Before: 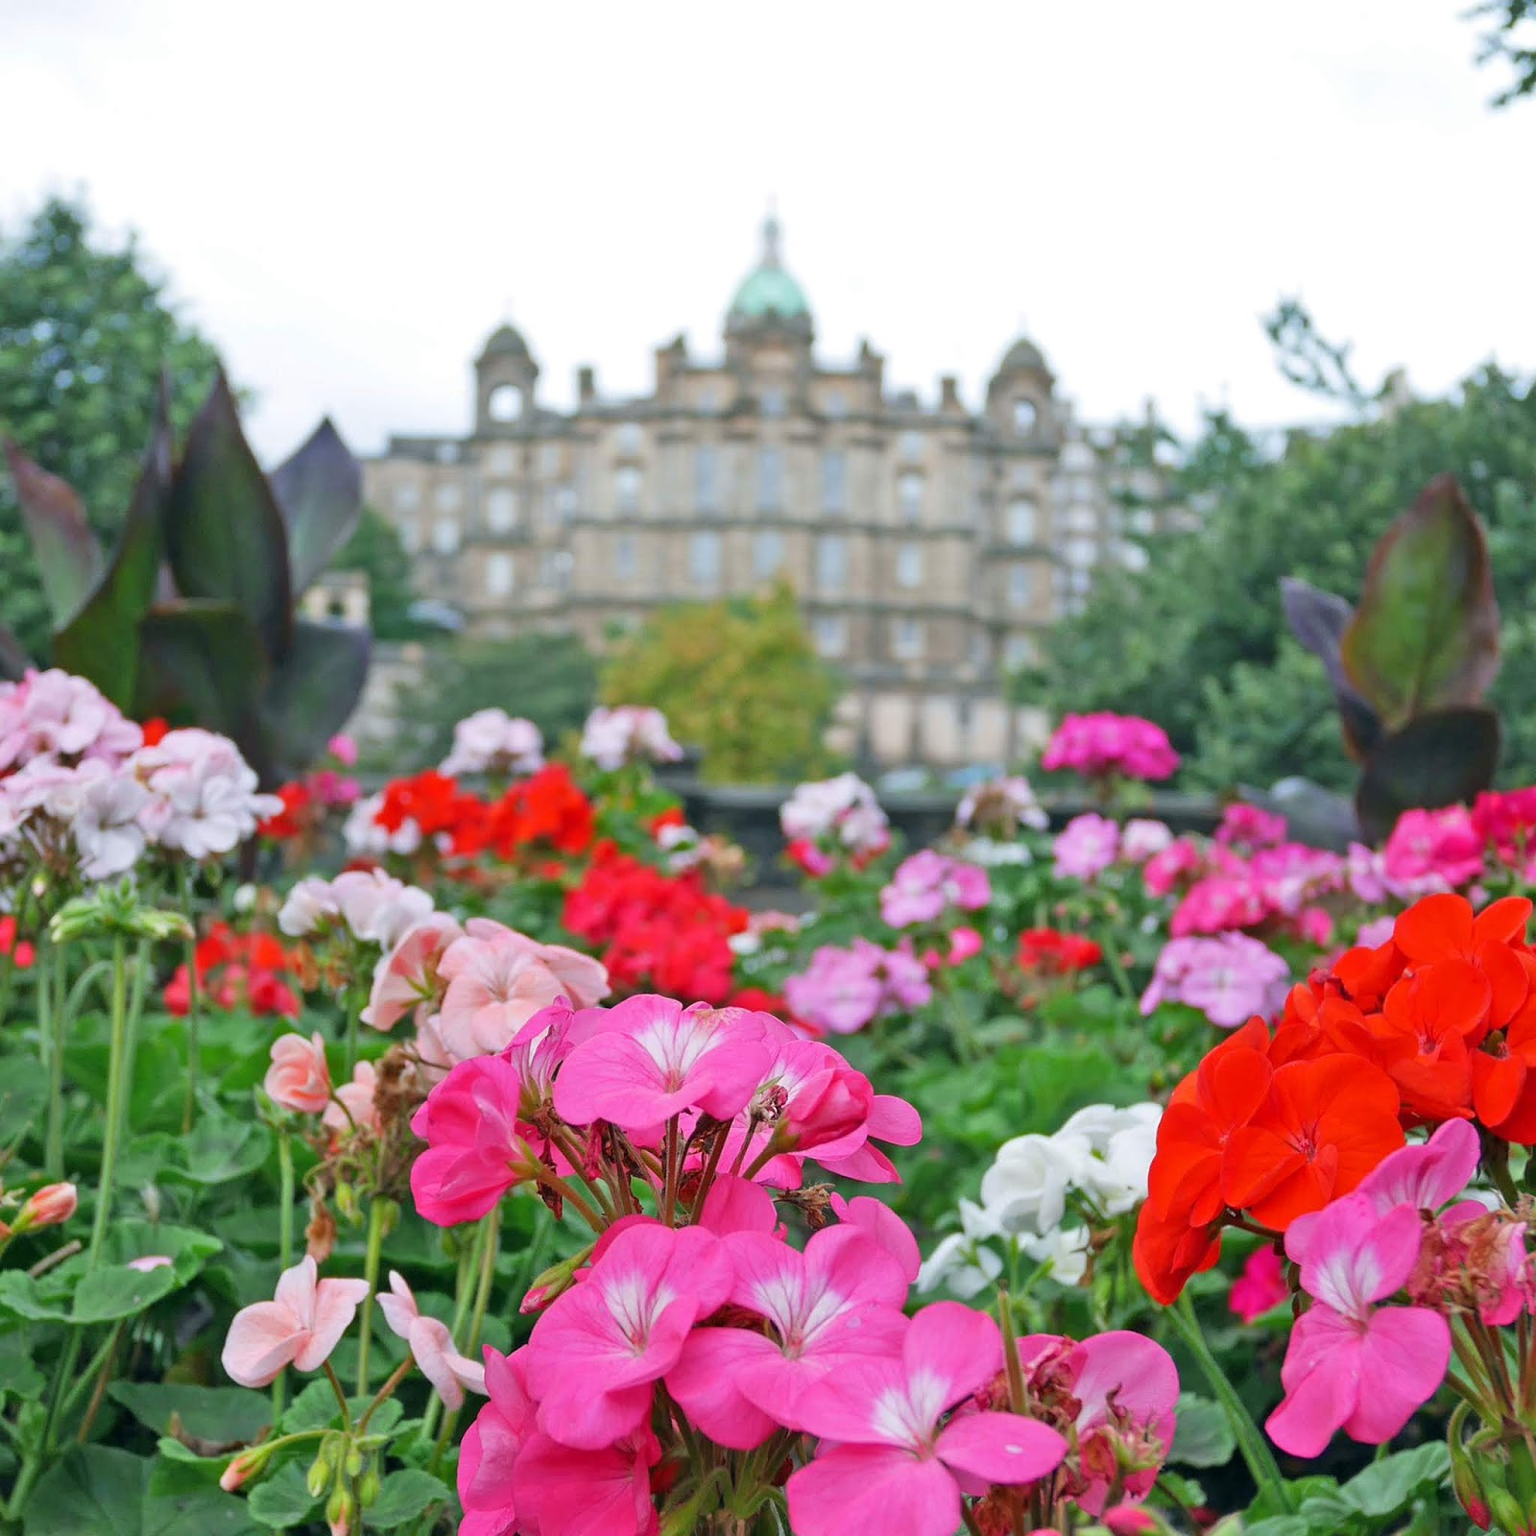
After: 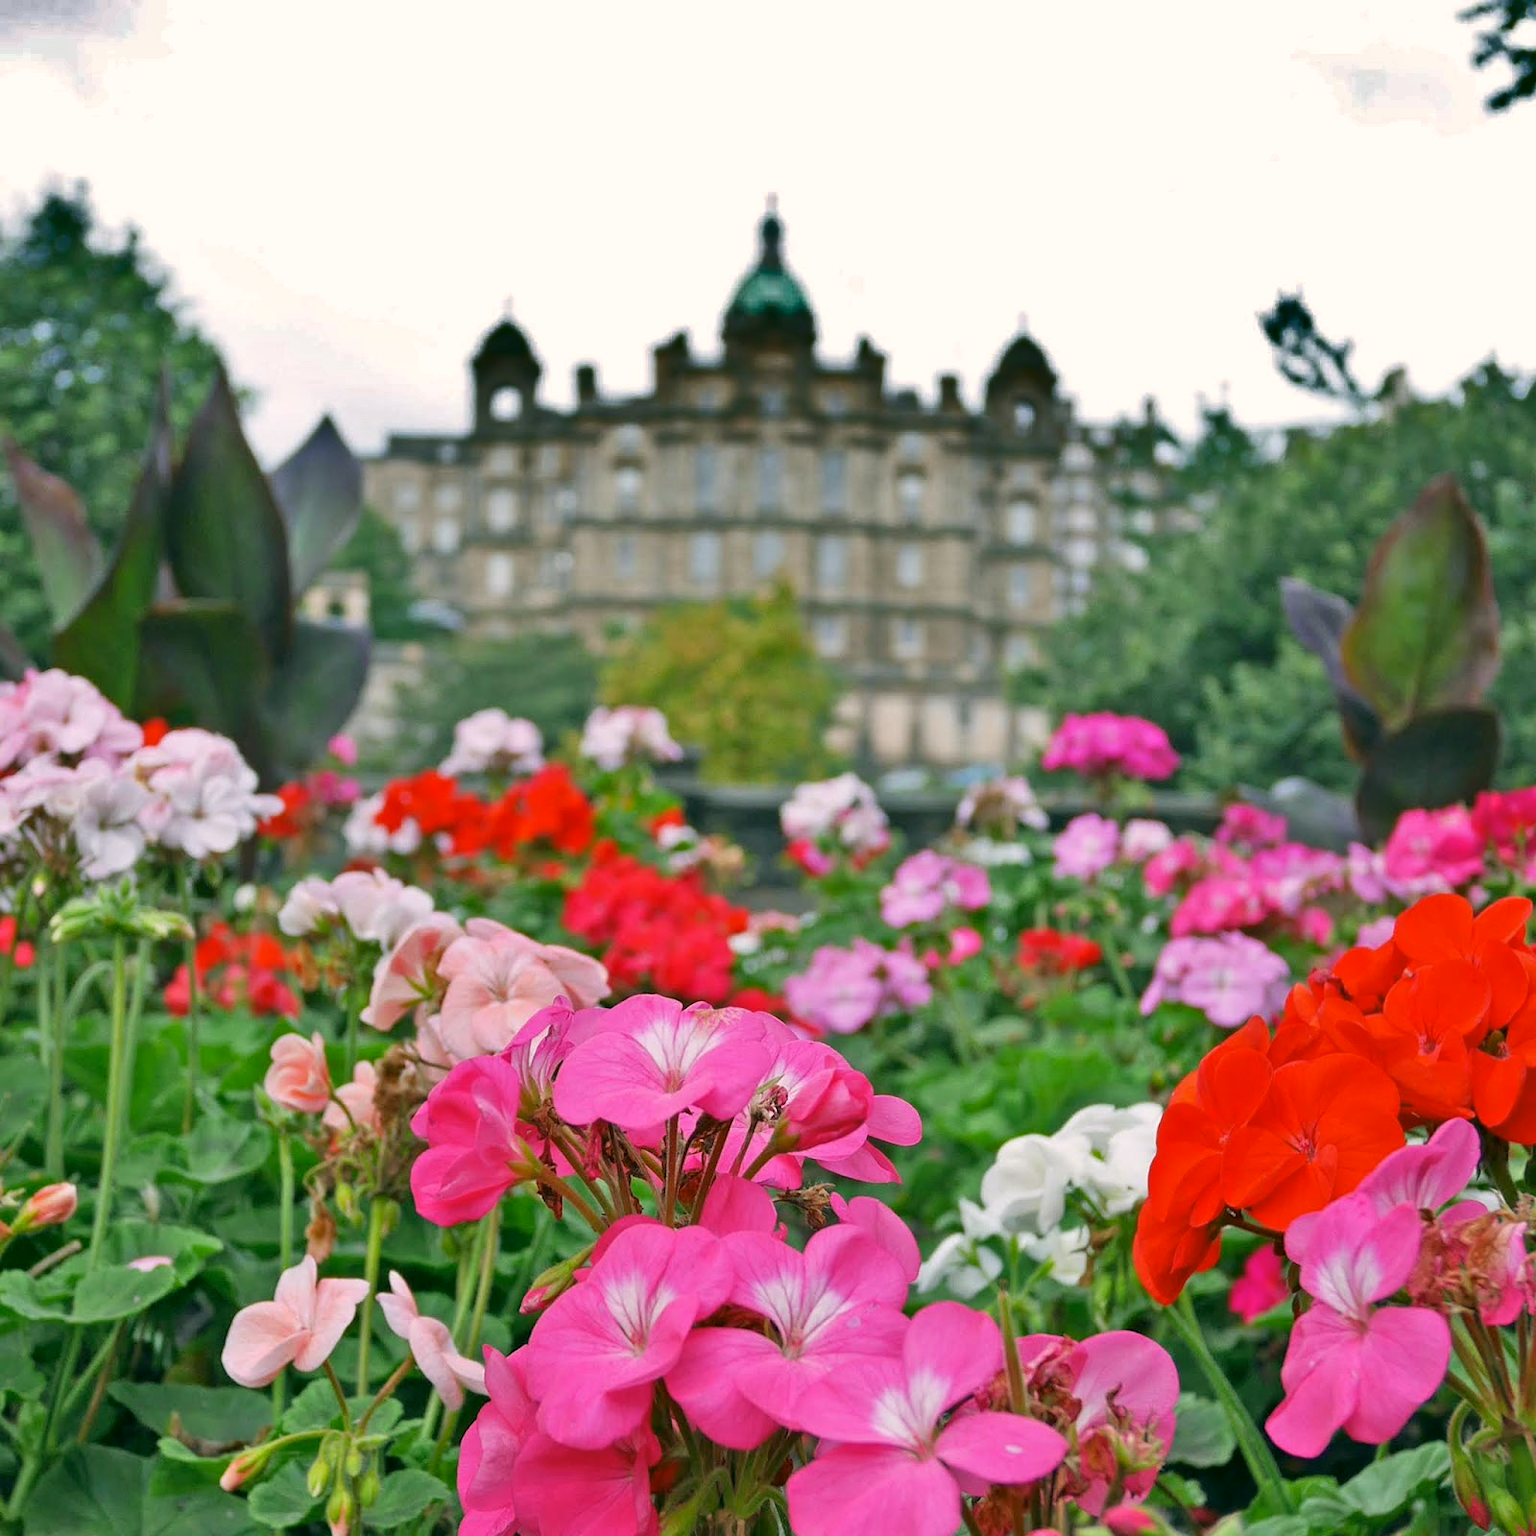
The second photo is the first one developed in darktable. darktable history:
color correction: highlights a* 4.02, highlights b* 4.98, shadows a* -7.55, shadows b* 4.98
haze removal: compatibility mode true, adaptive false
shadows and highlights: shadows 20.91, highlights -82.73, soften with gaussian
